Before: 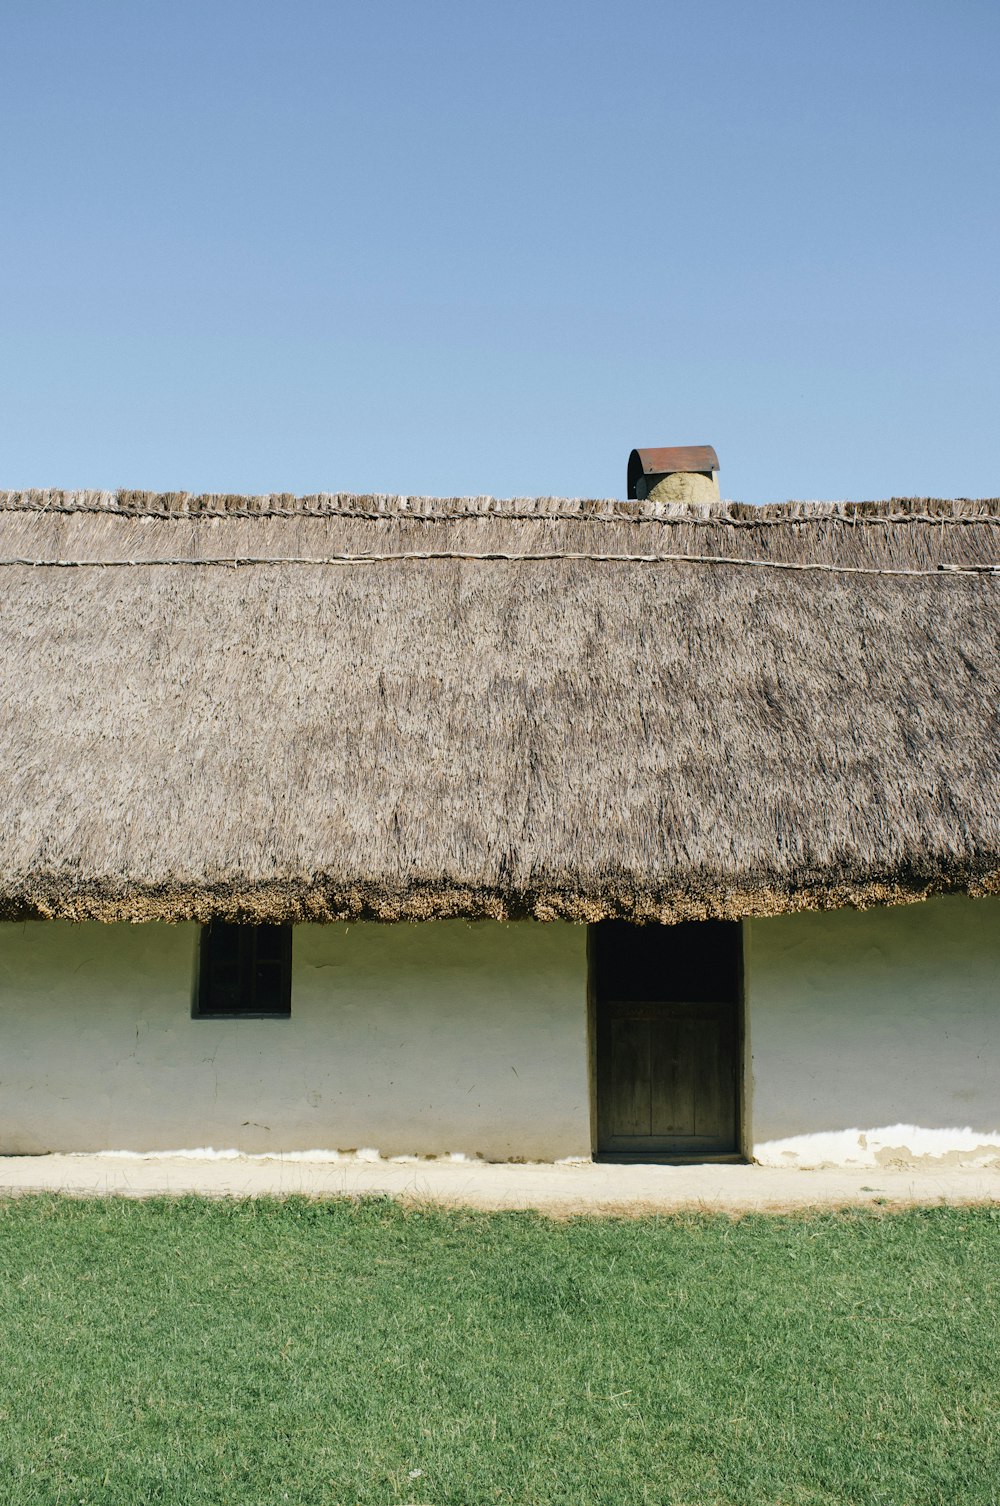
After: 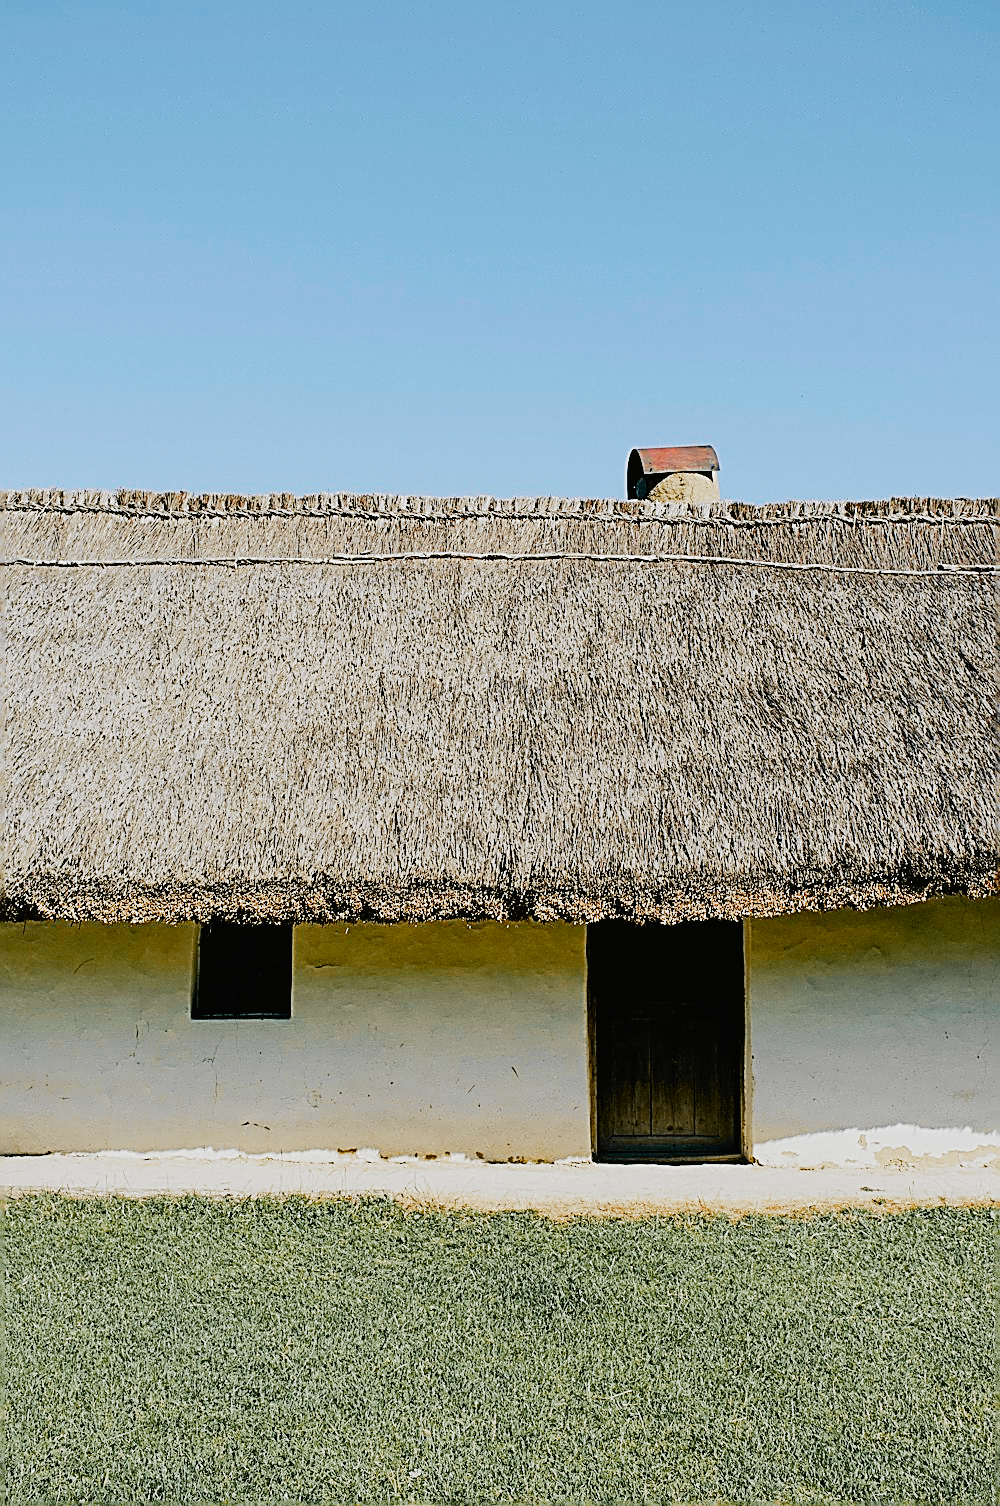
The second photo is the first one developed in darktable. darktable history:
sharpen: amount 1.874
filmic rgb: black relative exposure -8.13 EV, white relative exposure 3.76 EV, threshold 3.06 EV, hardness 4.45, add noise in highlights 0, preserve chrominance no, color science v3 (2019), use custom middle-gray values true, contrast in highlights soft, enable highlight reconstruction true
haze removal: compatibility mode true, adaptive false
tone curve: curves: ch0 [(0, 0.01) (0.097, 0.07) (0.204, 0.173) (0.447, 0.517) (0.539, 0.624) (0.733, 0.791) (0.879, 0.898) (1, 0.98)]; ch1 [(0, 0) (0.393, 0.415) (0.447, 0.448) (0.485, 0.494) (0.523, 0.509) (0.545, 0.544) (0.574, 0.578) (0.648, 0.674) (1, 1)]; ch2 [(0, 0) (0.369, 0.388) (0.449, 0.431) (0.499, 0.5) (0.521, 0.517) (0.53, 0.54) (0.564, 0.569) (0.674, 0.735) (1, 1)], color space Lab, independent channels, preserve colors none
color zones: curves: ch1 [(0.263, 0.53) (0.376, 0.287) (0.487, 0.512) (0.748, 0.547) (1, 0.513)]; ch2 [(0.262, 0.45) (0.751, 0.477)]
